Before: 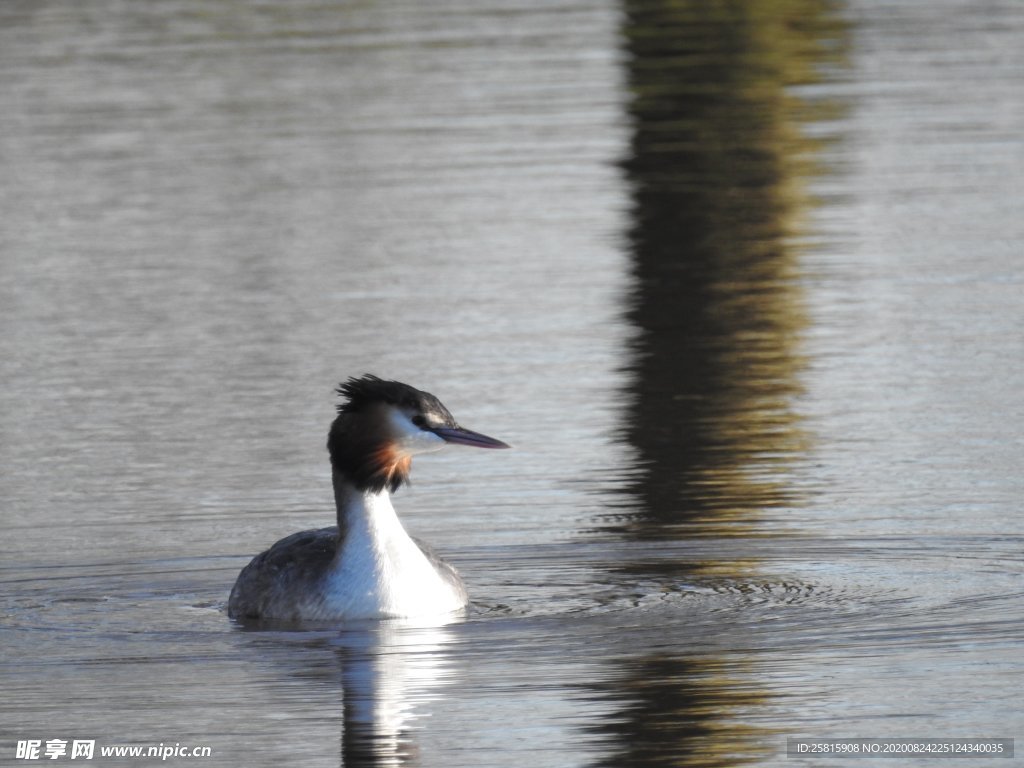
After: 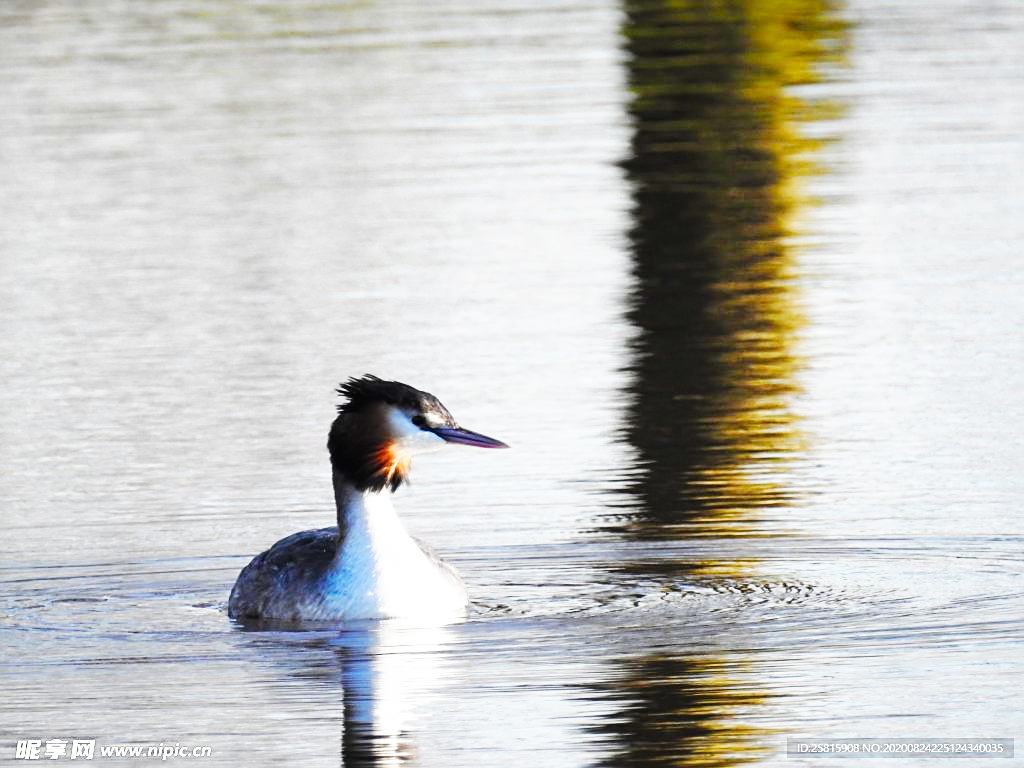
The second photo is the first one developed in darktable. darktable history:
base curve: curves: ch0 [(0, 0) (0.007, 0.004) (0.027, 0.03) (0.046, 0.07) (0.207, 0.54) (0.442, 0.872) (0.673, 0.972) (1, 1)], preserve colors none
sharpen: on, module defaults
color balance rgb: perceptual saturation grading › global saturation 35%, perceptual saturation grading › highlights -25%, perceptual saturation grading › shadows 25%, global vibrance 10%
